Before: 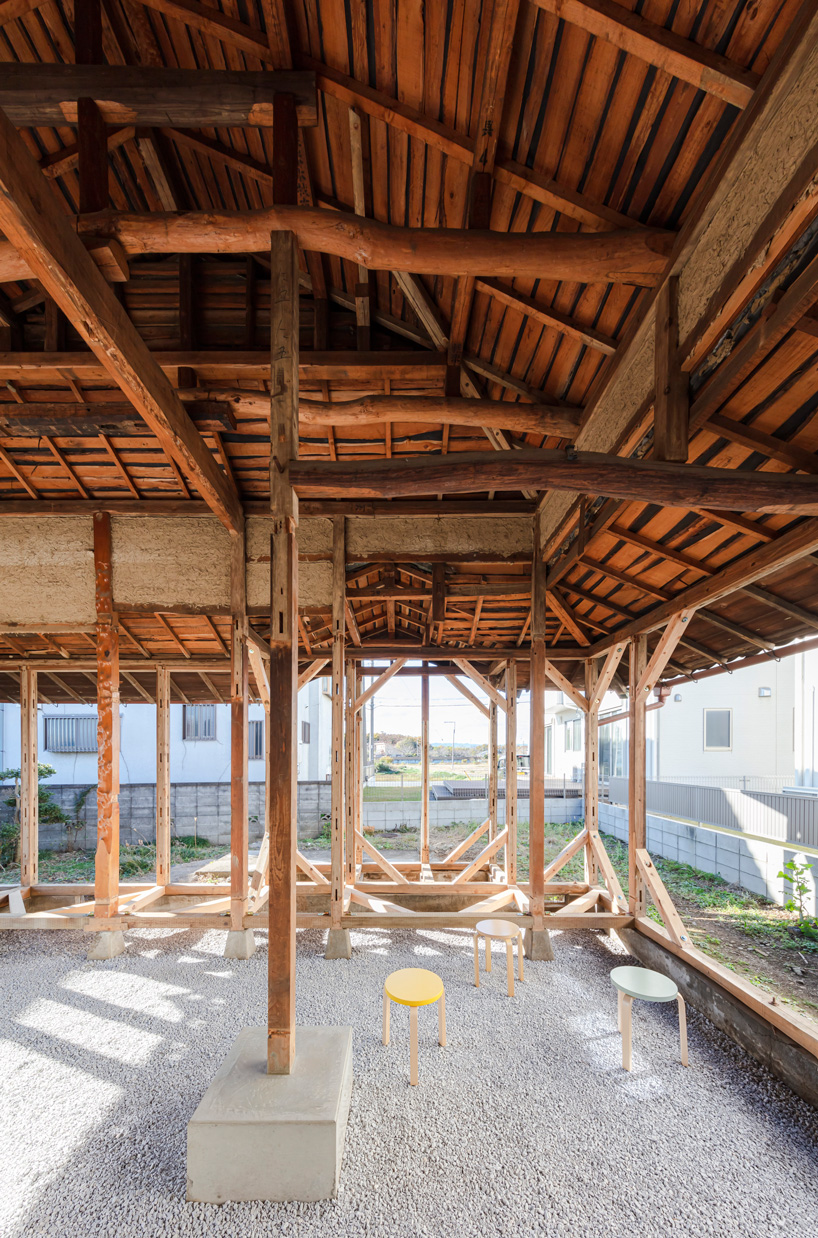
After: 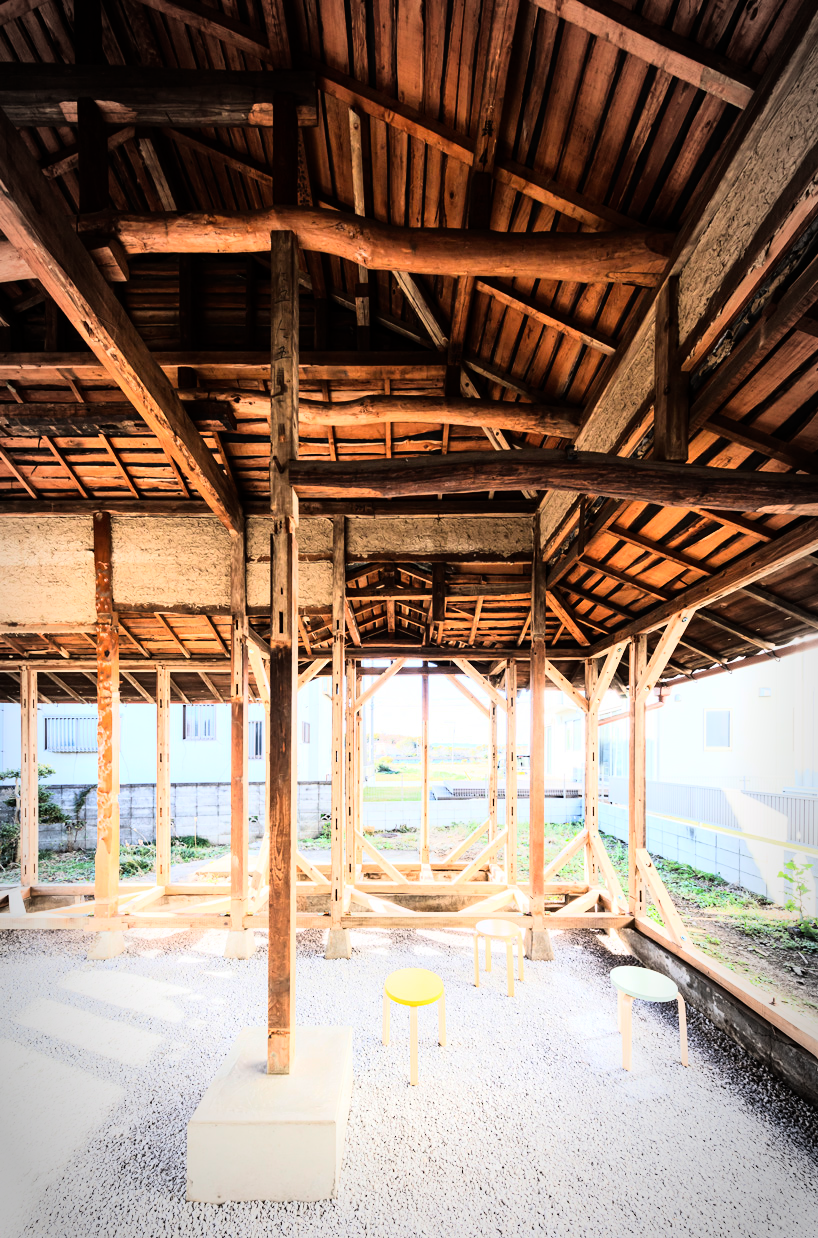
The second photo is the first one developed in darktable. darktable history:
rgb curve: curves: ch0 [(0, 0) (0.21, 0.15) (0.24, 0.21) (0.5, 0.75) (0.75, 0.96) (0.89, 0.99) (1, 1)]; ch1 [(0, 0.02) (0.21, 0.13) (0.25, 0.2) (0.5, 0.67) (0.75, 0.9) (0.89, 0.97) (1, 1)]; ch2 [(0, 0.02) (0.21, 0.13) (0.25, 0.2) (0.5, 0.67) (0.75, 0.9) (0.89, 0.97) (1, 1)], compensate middle gray true
vignetting: automatic ratio true
